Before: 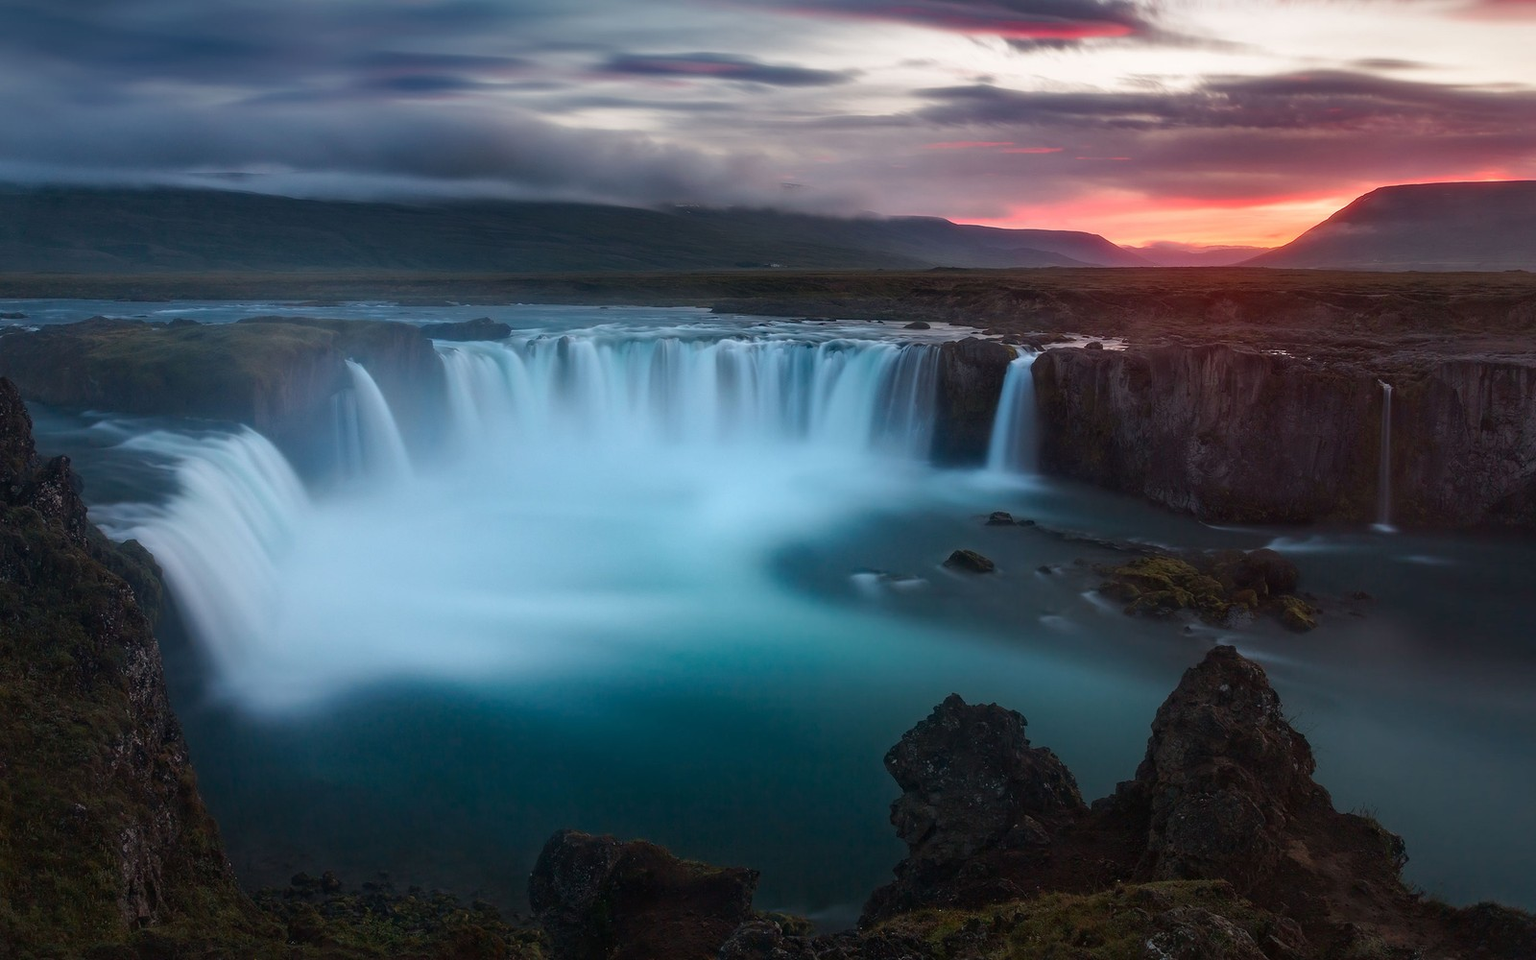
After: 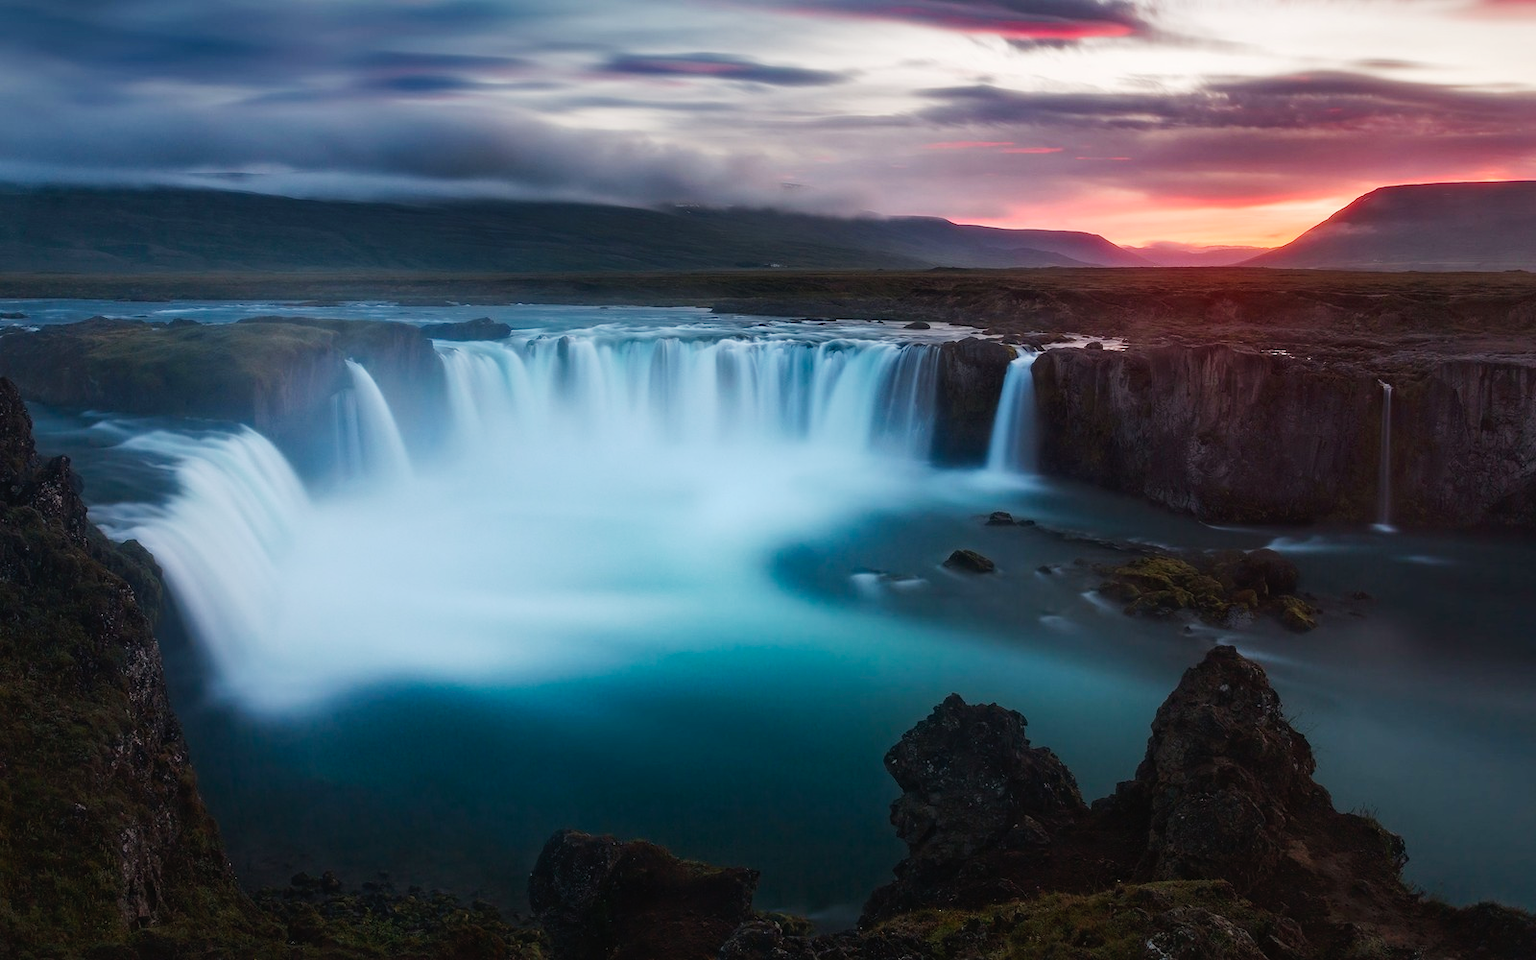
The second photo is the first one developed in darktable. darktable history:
tone curve: curves: ch0 [(0, 0) (0.003, 0.014) (0.011, 0.019) (0.025, 0.026) (0.044, 0.037) (0.069, 0.053) (0.1, 0.083) (0.136, 0.121) (0.177, 0.163) (0.224, 0.22) (0.277, 0.281) (0.335, 0.354) (0.399, 0.436) (0.468, 0.526) (0.543, 0.612) (0.623, 0.706) (0.709, 0.79) (0.801, 0.858) (0.898, 0.925) (1, 1)], preserve colors none
